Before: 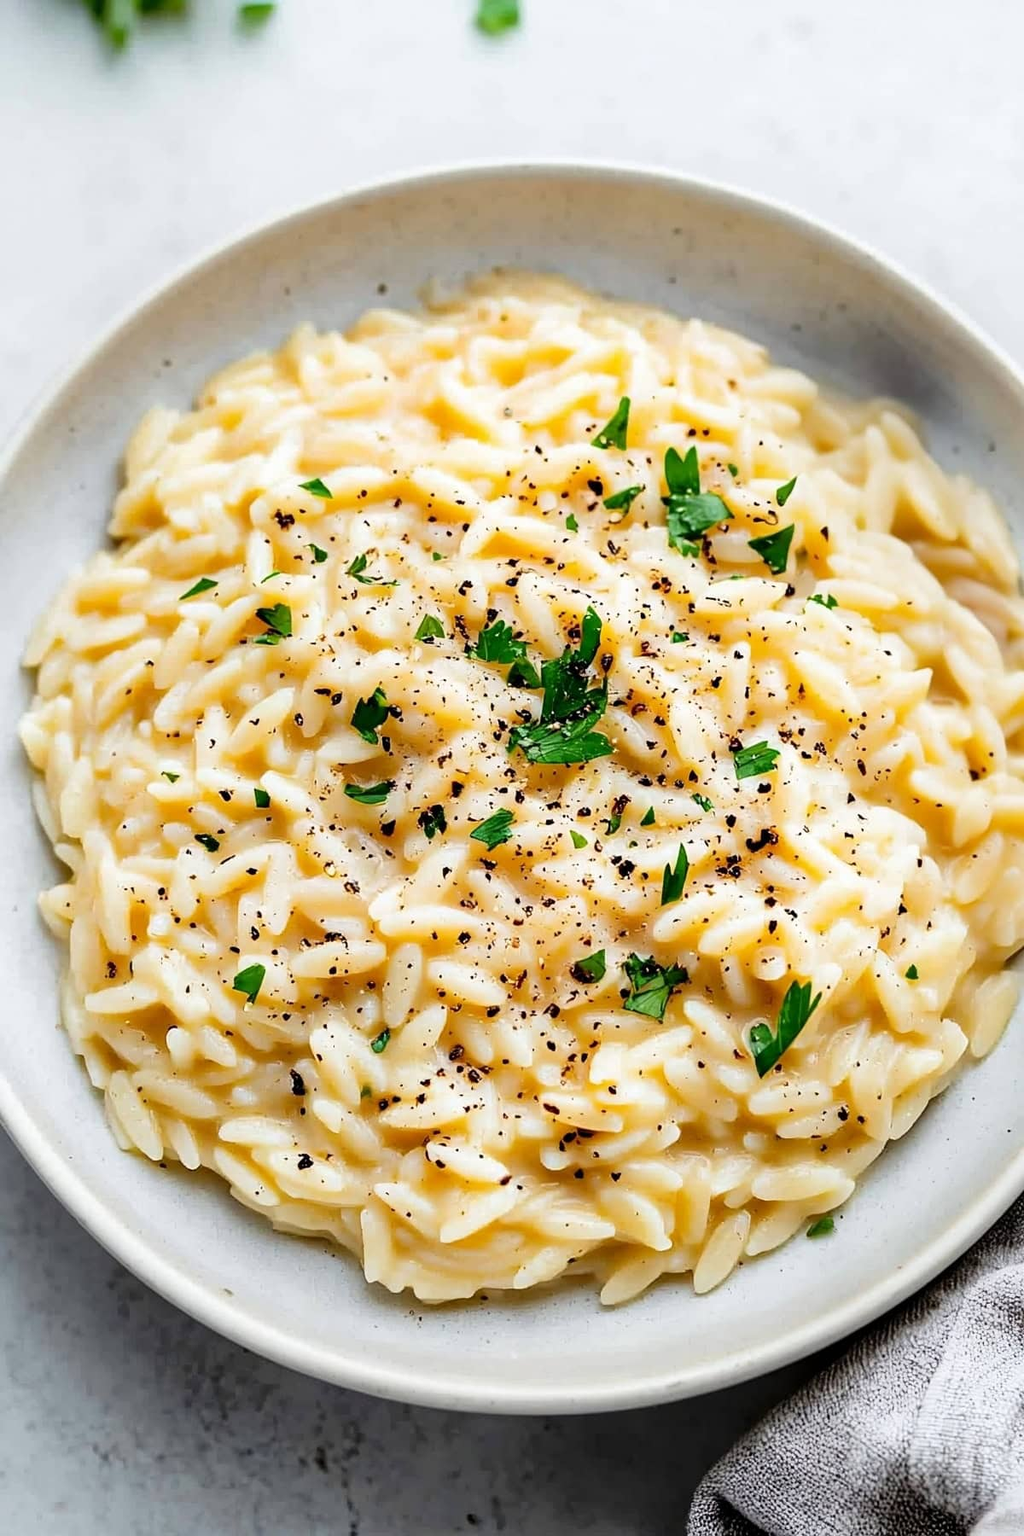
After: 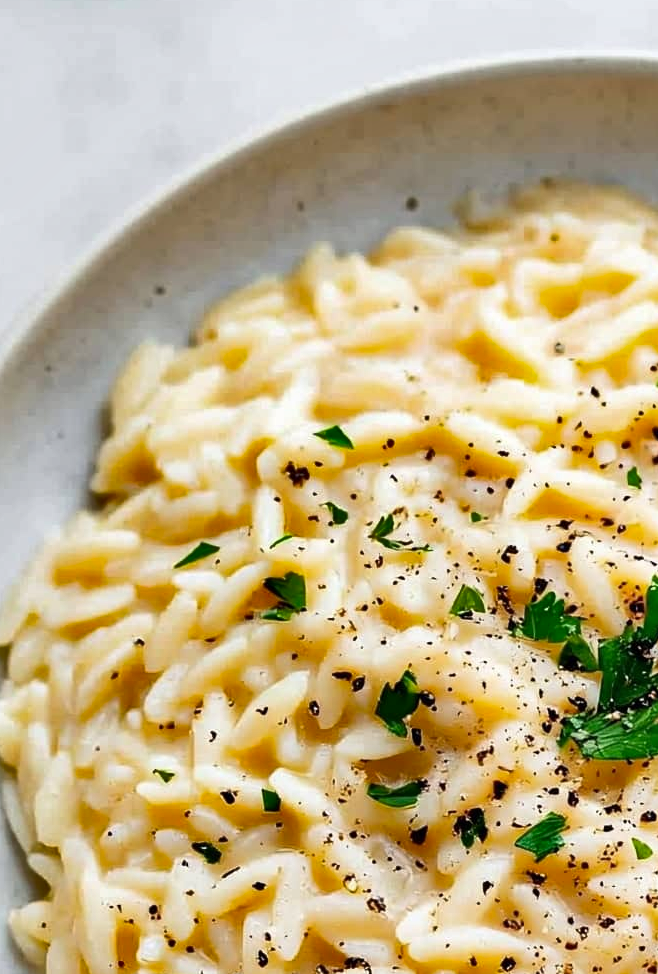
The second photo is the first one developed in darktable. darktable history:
crop and rotate: left 3.027%, top 7.542%, right 42.058%, bottom 38.33%
shadows and highlights: soften with gaussian
